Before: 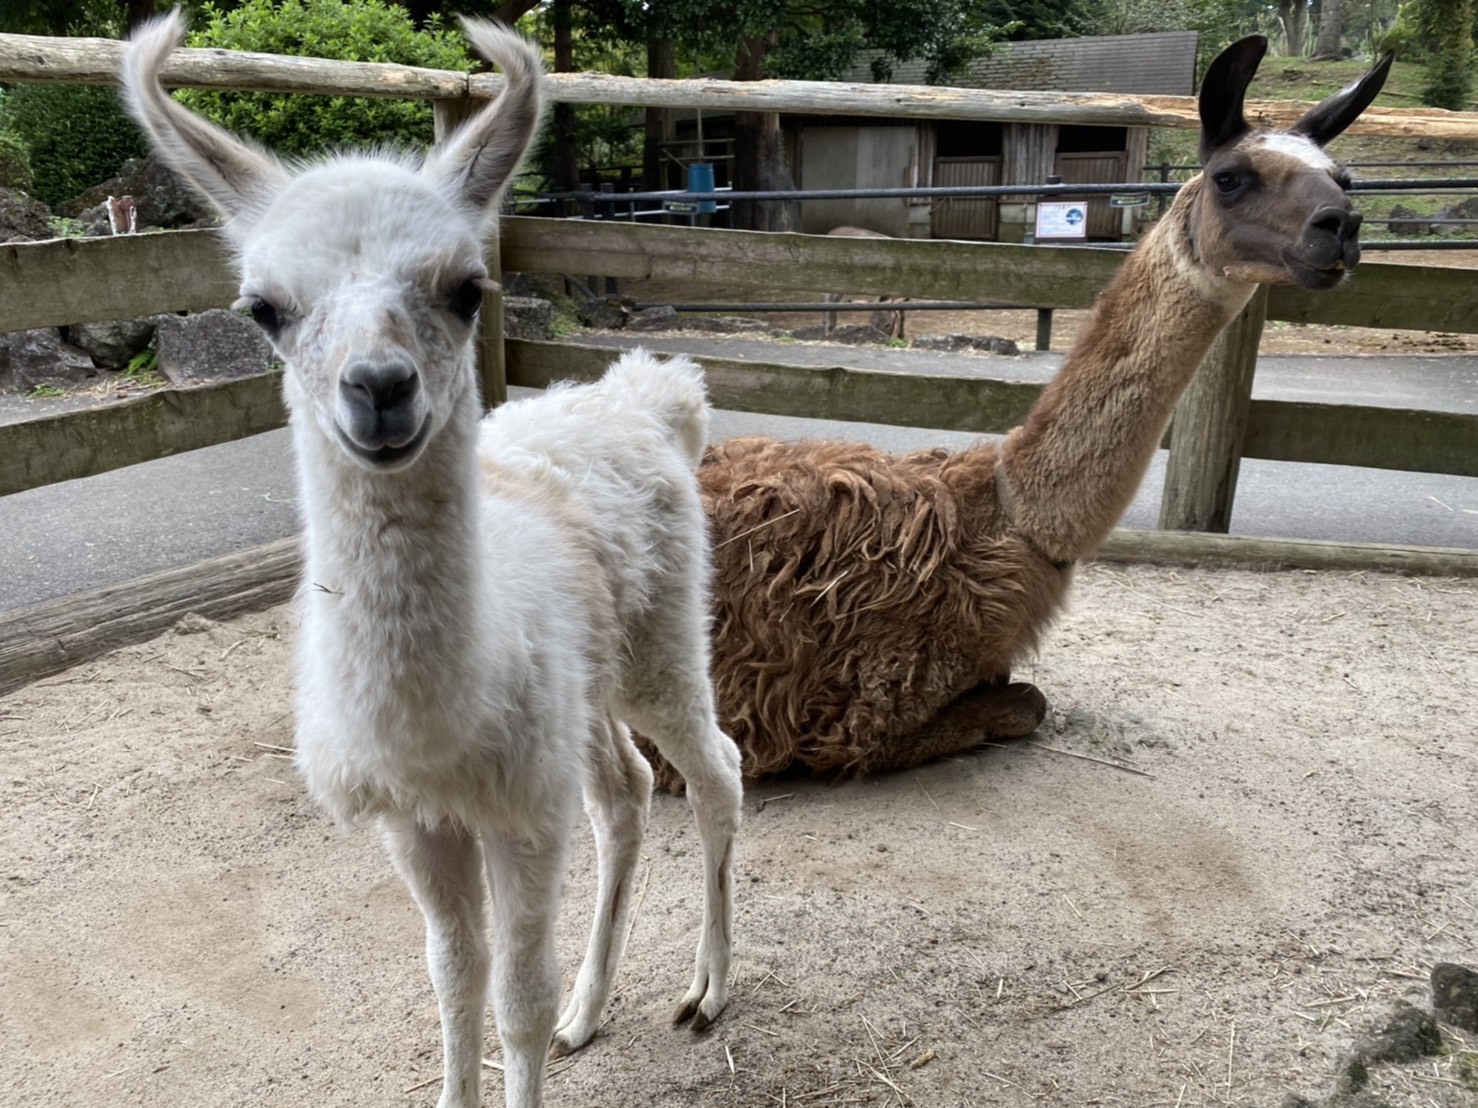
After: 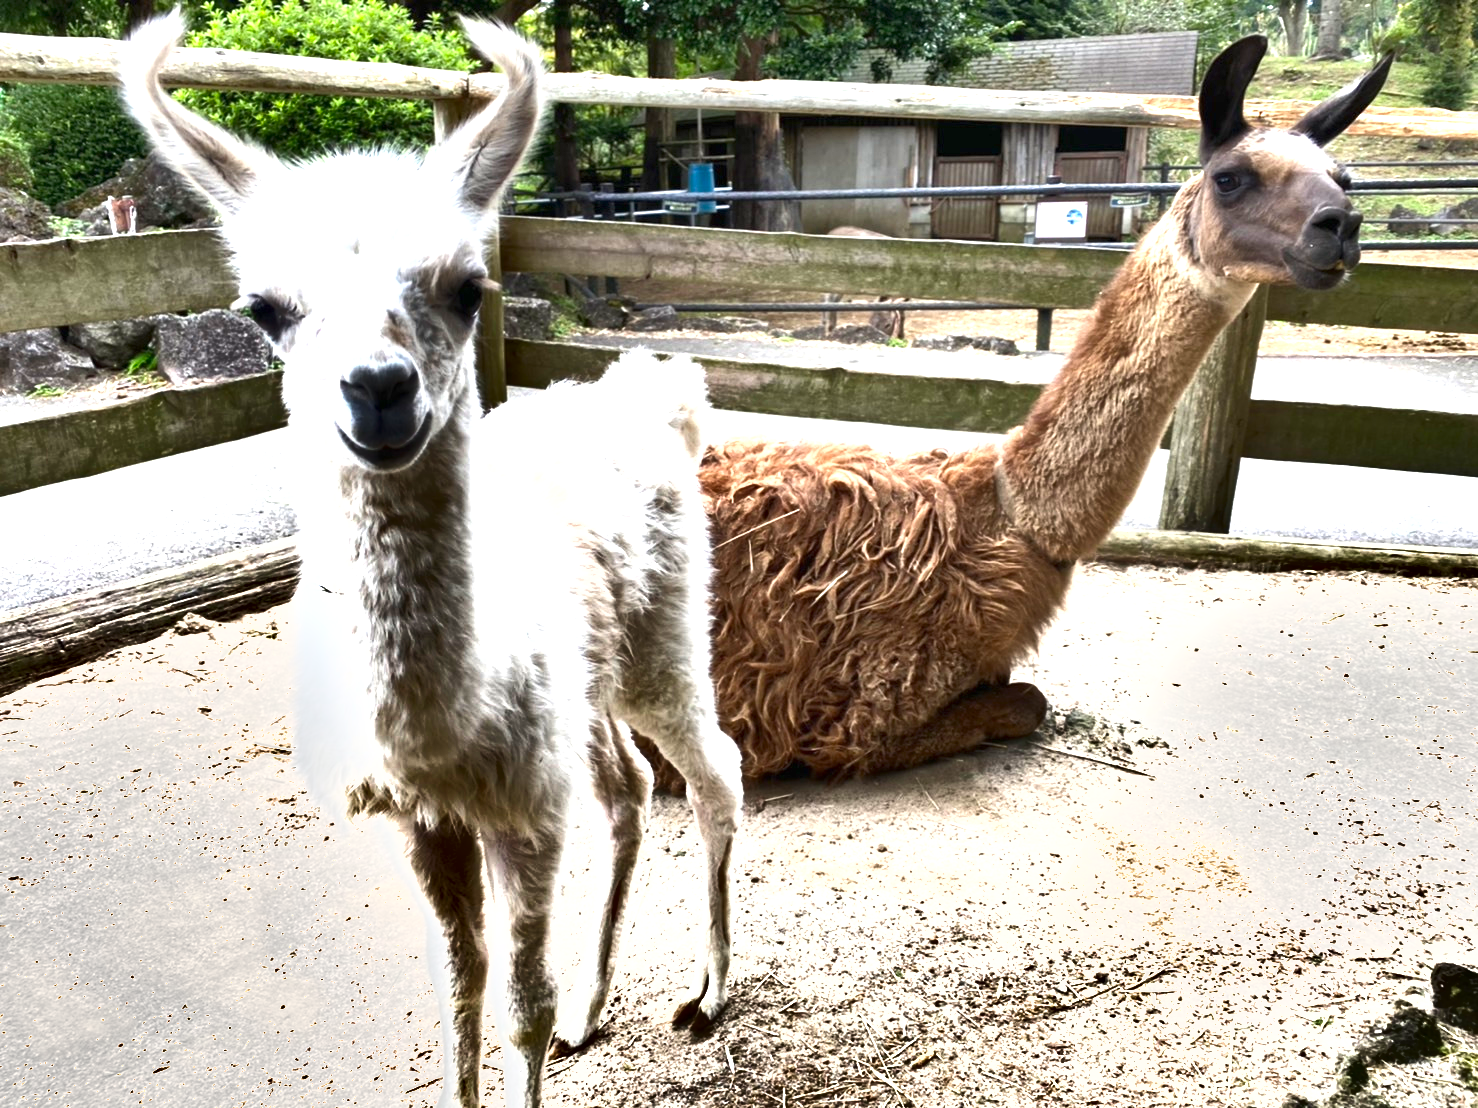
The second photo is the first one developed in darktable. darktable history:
shadows and highlights: radius 118.69, shadows 42.21, highlights -61.56, soften with gaussian
exposure: black level correction 0, exposure 1.6 EV, compensate exposure bias true, compensate highlight preservation false
